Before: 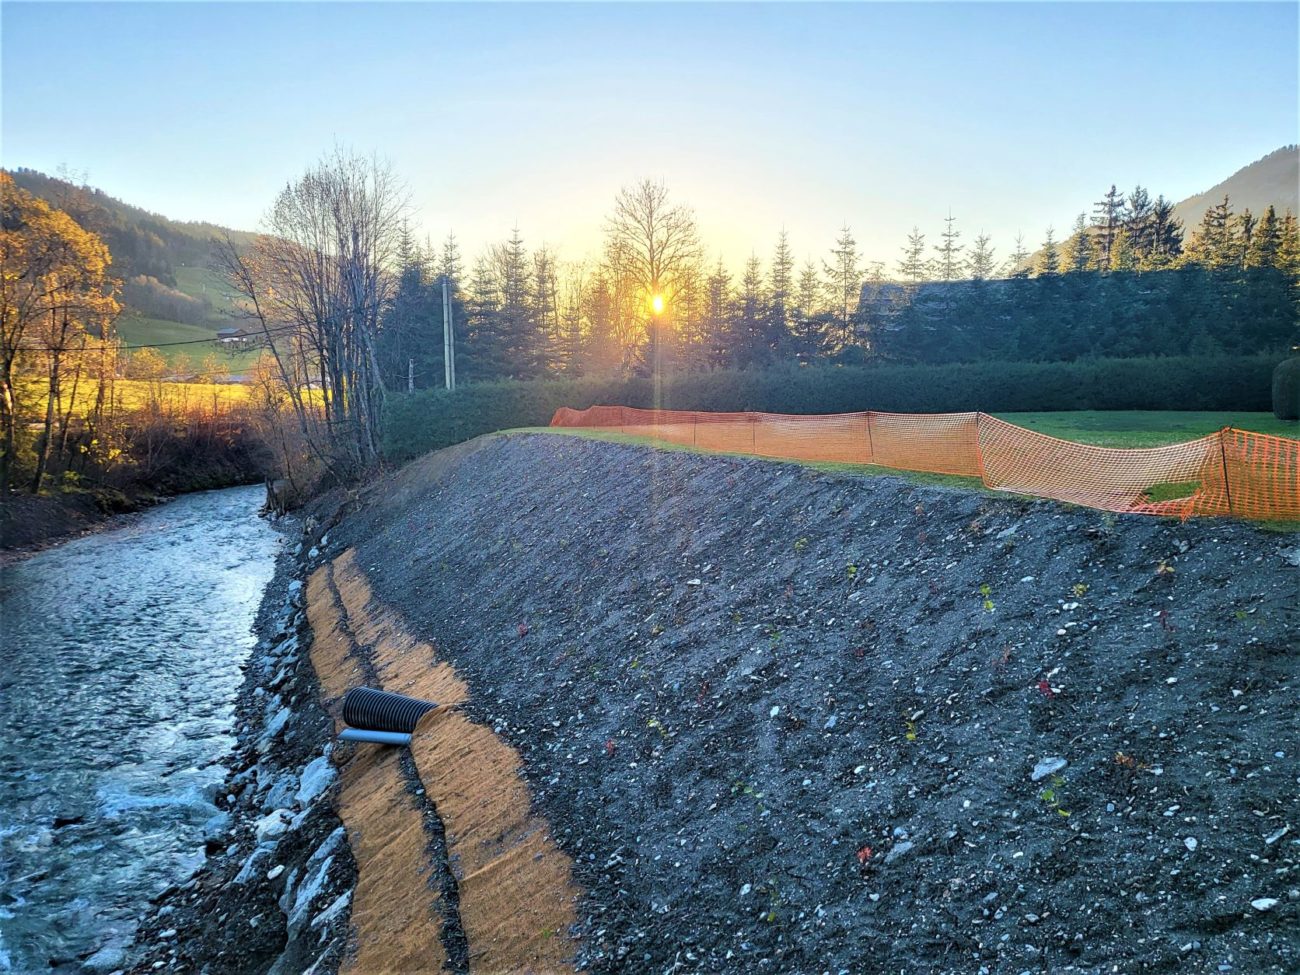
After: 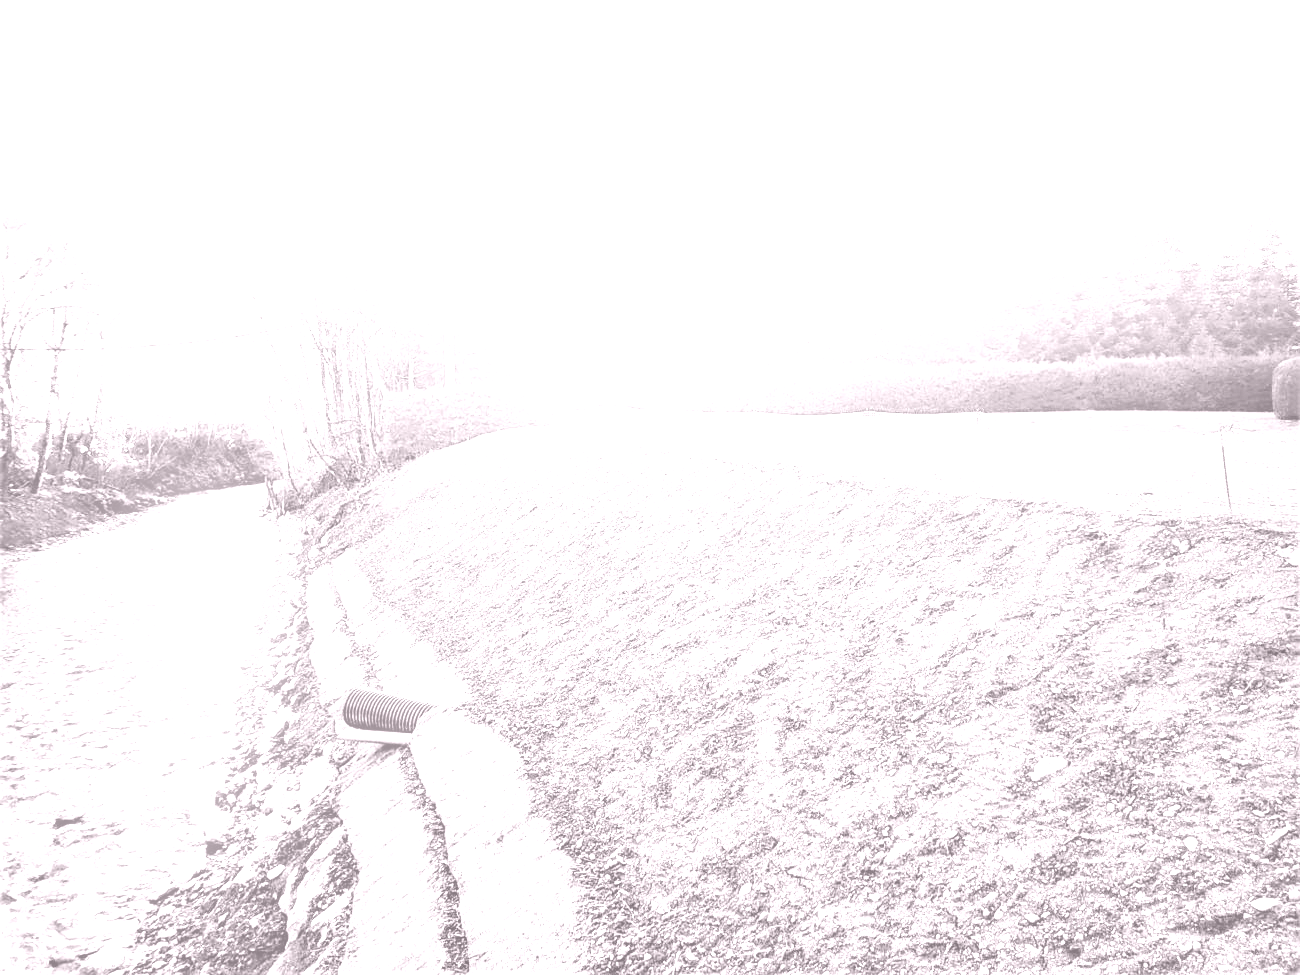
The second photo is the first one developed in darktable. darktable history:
exposure: black level correction 0, exposure 0.7 EV, compensate exposure bias true, compensate highlight preservation false
base curve: curves: ch0 [(0, 0) (0.008, 0.007) (0.022, 0.029) (0.048, 0.089) (0.092, 0.197) (0.191, 0.399) (0.275, 0.534) (0.357, 0.65) (0.477, 0.78) (0.542, 0.833) (0.799, 0.973) (1, 1)], preserve colors none
colorize: hue 25.2°, saturation 83%, source mix 82%, lightness 79%, version 1
bloom: size 15%, threshold 97%, strength 7%
local contrast: on, module defaults
